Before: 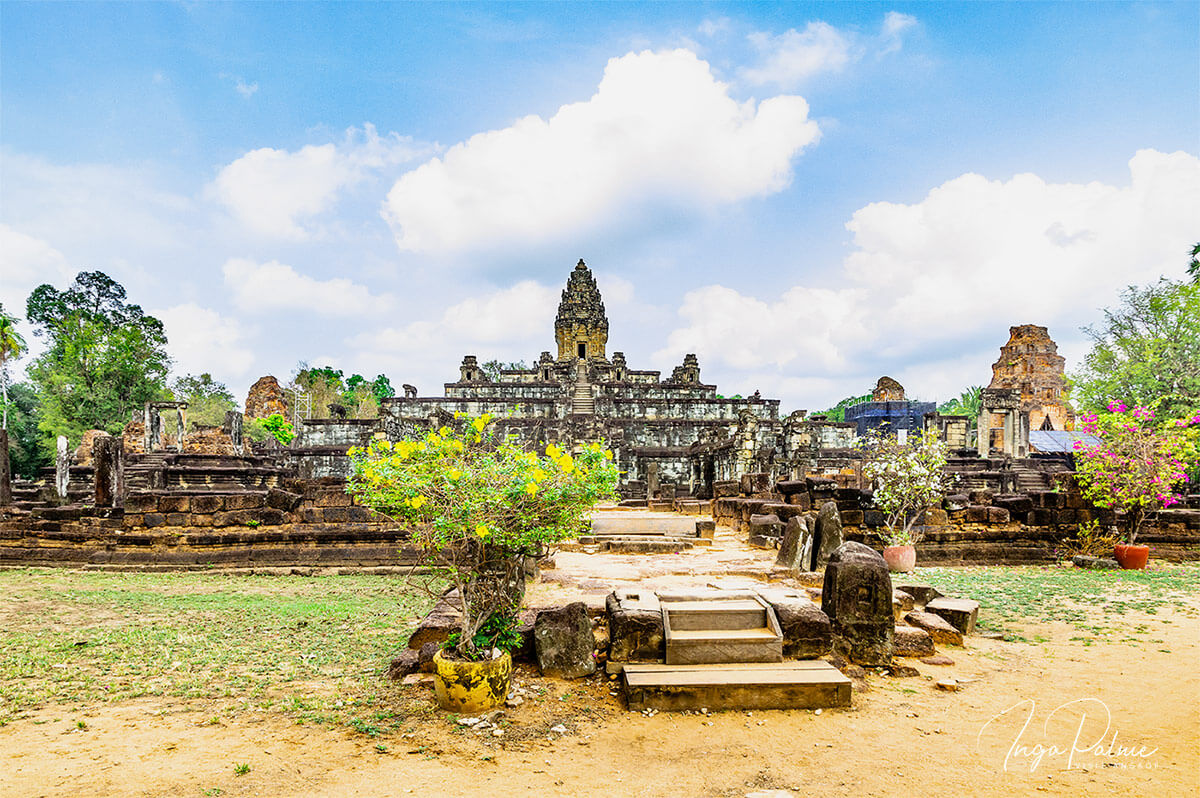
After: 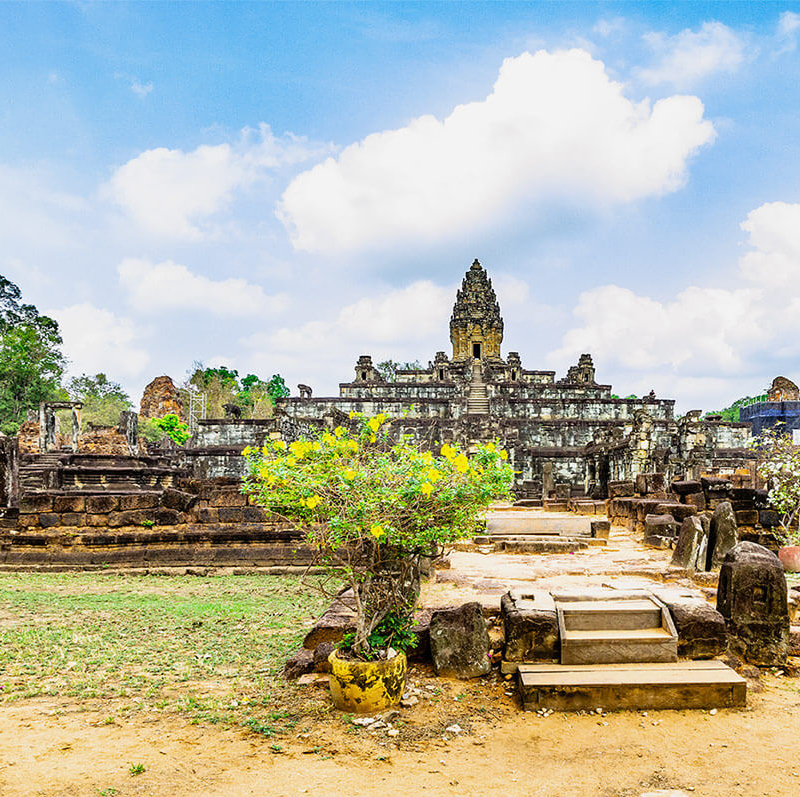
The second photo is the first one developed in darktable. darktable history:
exposure: black level correction 0, exposure 0 EV, compensate highlight preservation false
crop and rotate: left 8.763%, right 24.514%
